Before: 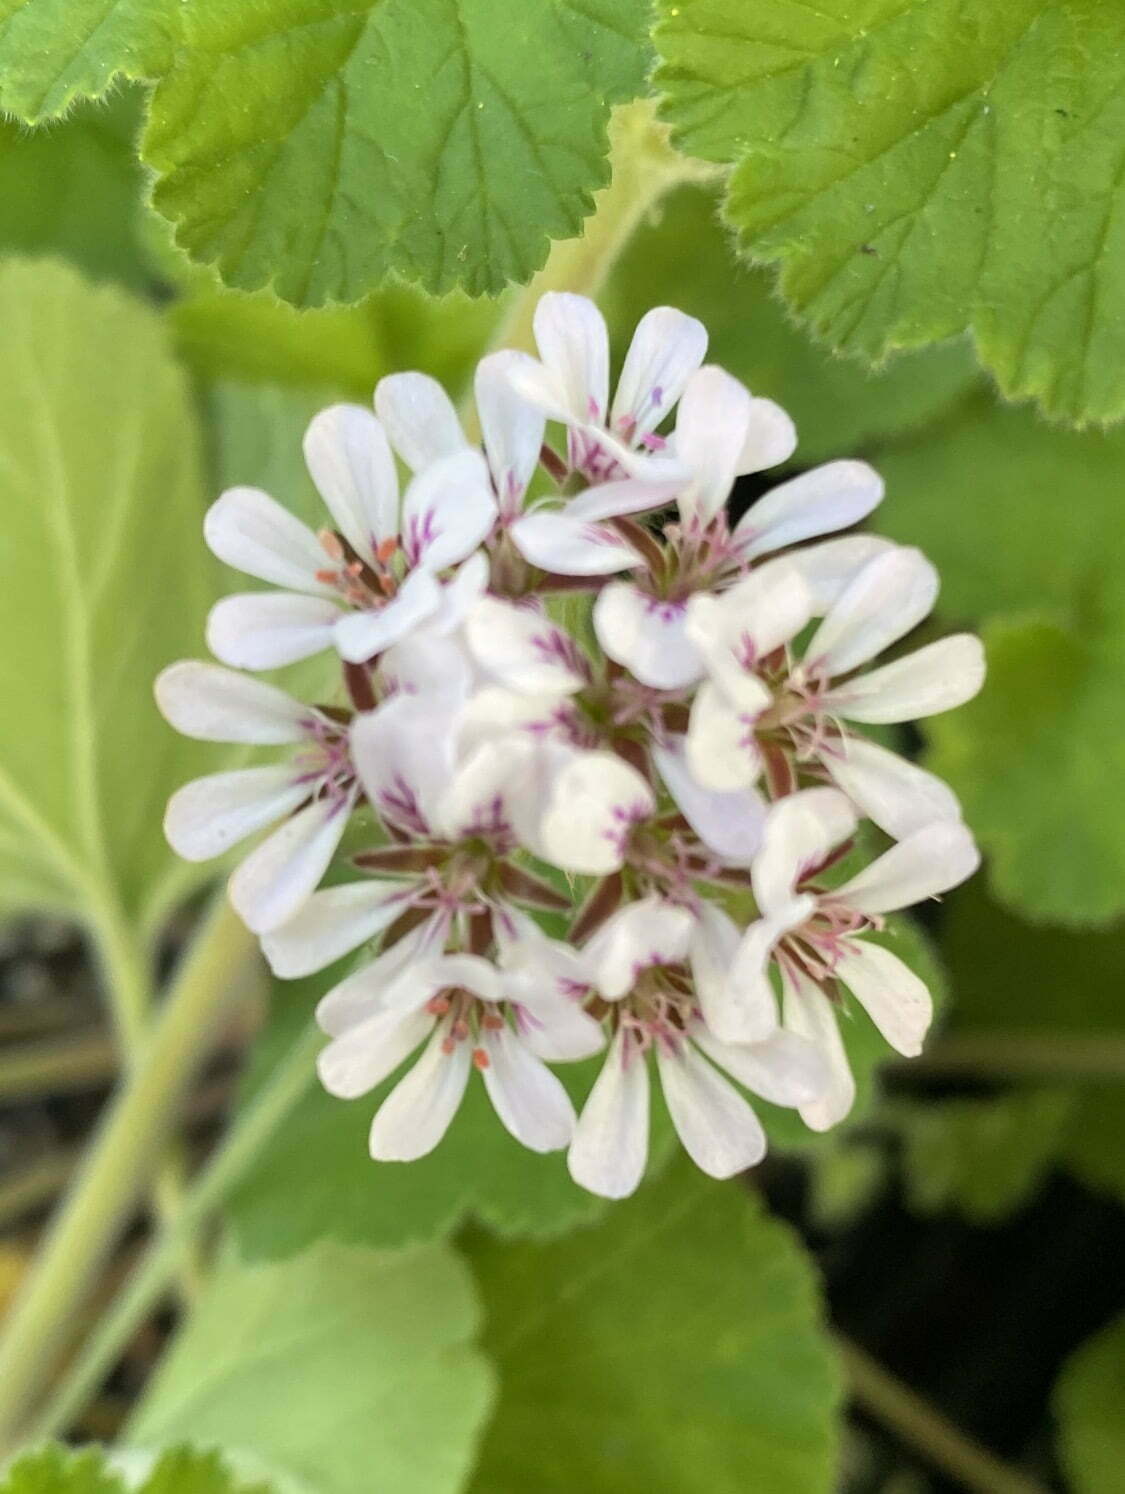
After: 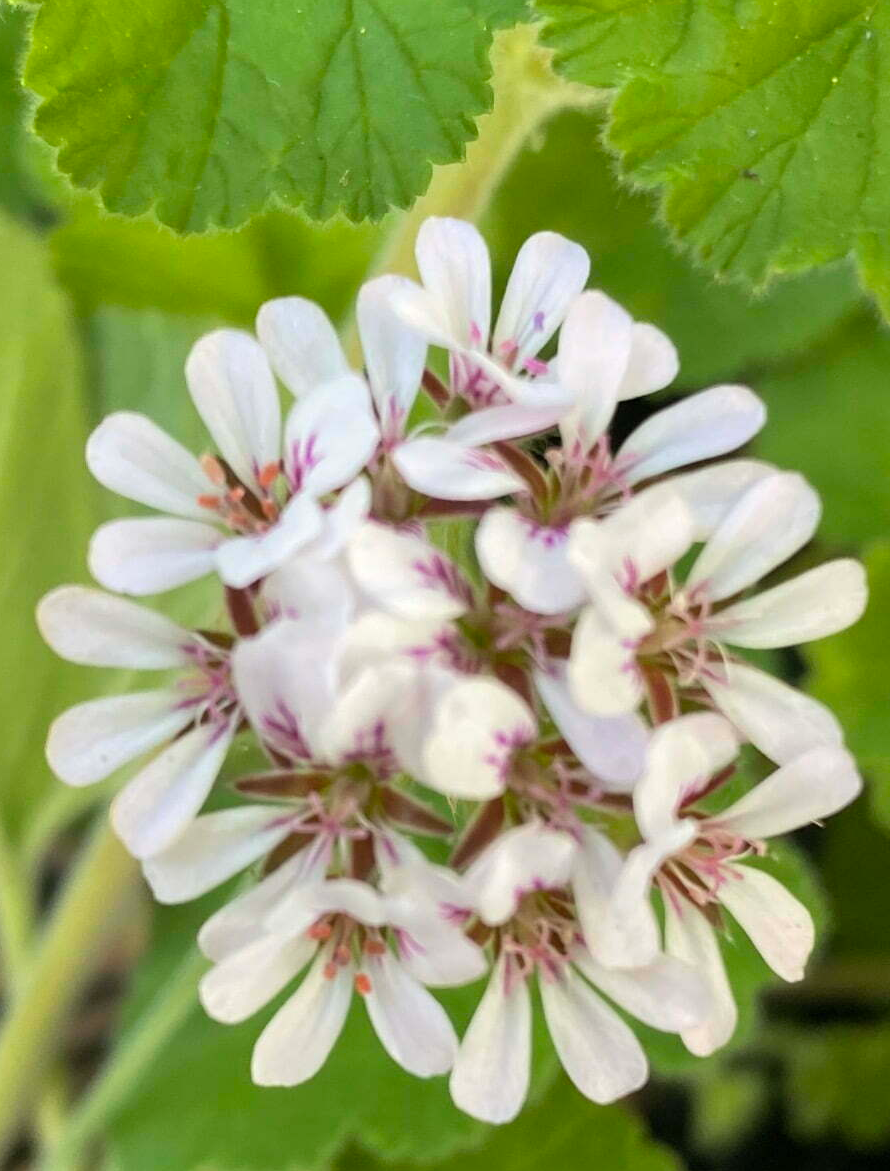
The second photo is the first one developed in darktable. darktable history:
crop and rotate: left 10.505%, top 5.078%, right 10.327%, bottom 16.482%
